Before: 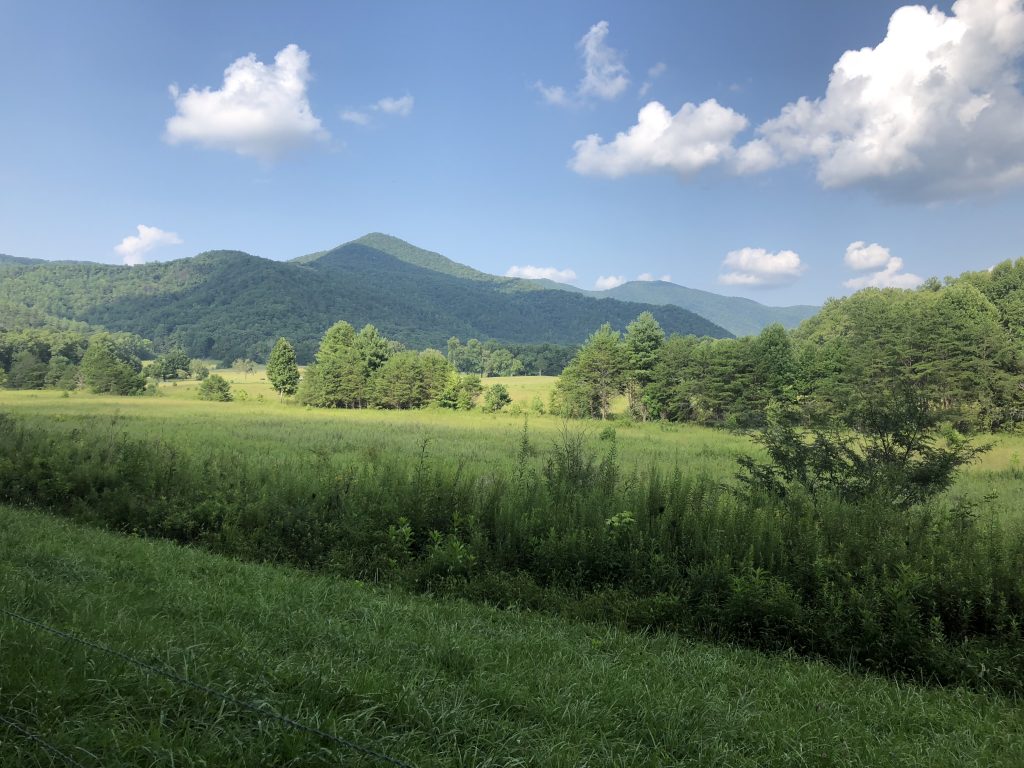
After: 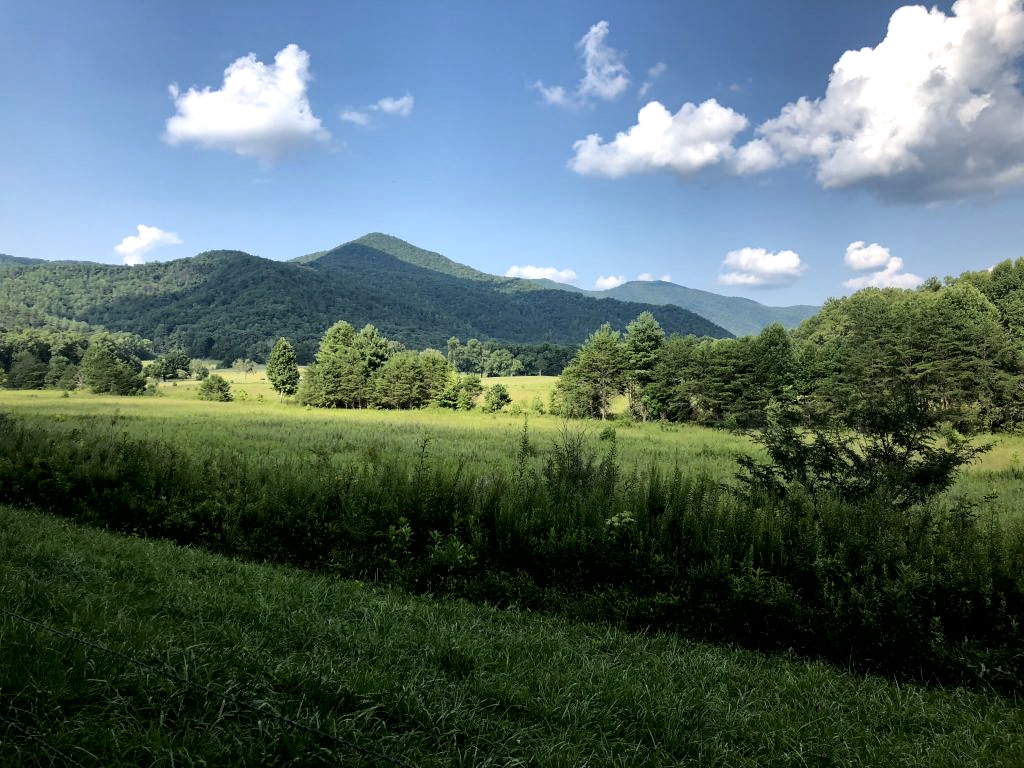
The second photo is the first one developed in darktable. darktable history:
haze removal: compatibility mode true, adaptive false
exposure: black level correction 0.011, exposure -0.478 EV, compensate highlight preservation false
tone equalizer: -8 EV -0.75 EV, -7 EV -0.7 EV, -6 EV -0.6 EV, -5 EV -0.4 EV, -3 EV 0.4 EV, -2 EV 0.6 EV, -1 EV 0.7 EV, +0 EV 0.75 EV, edges refinement/feathering 500, mask exposure compensation -1.57 EV, preserve details no
local contrast: mode bilateral grid, contrast 20, coarseness 50, detail 141%, midtone range 0.2
